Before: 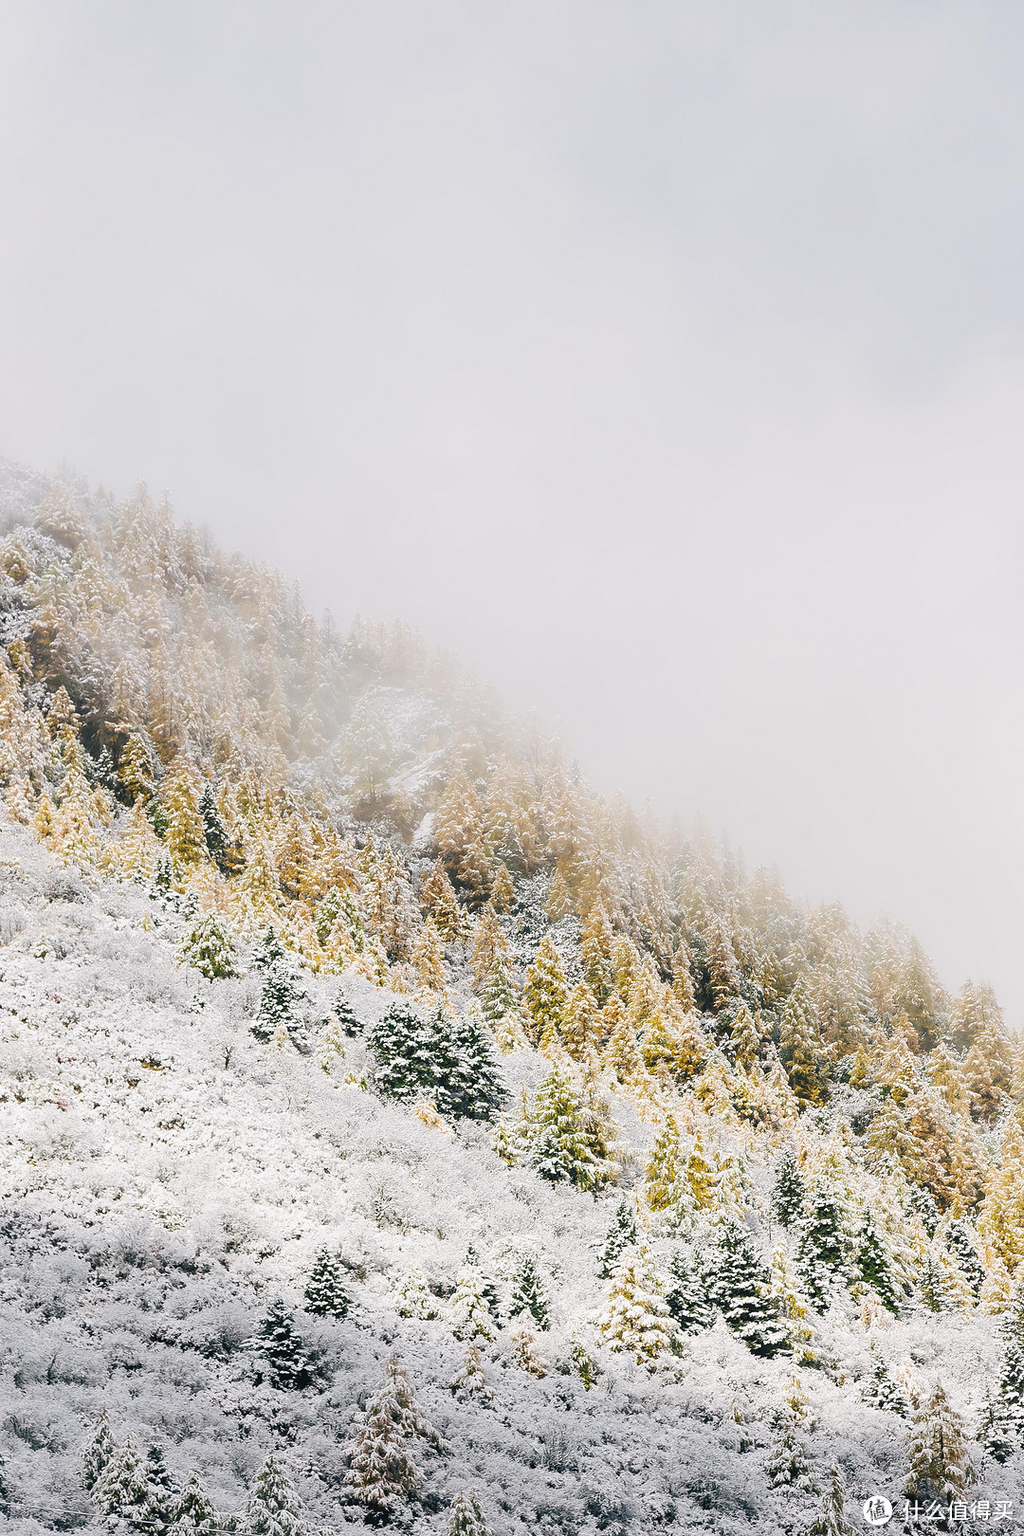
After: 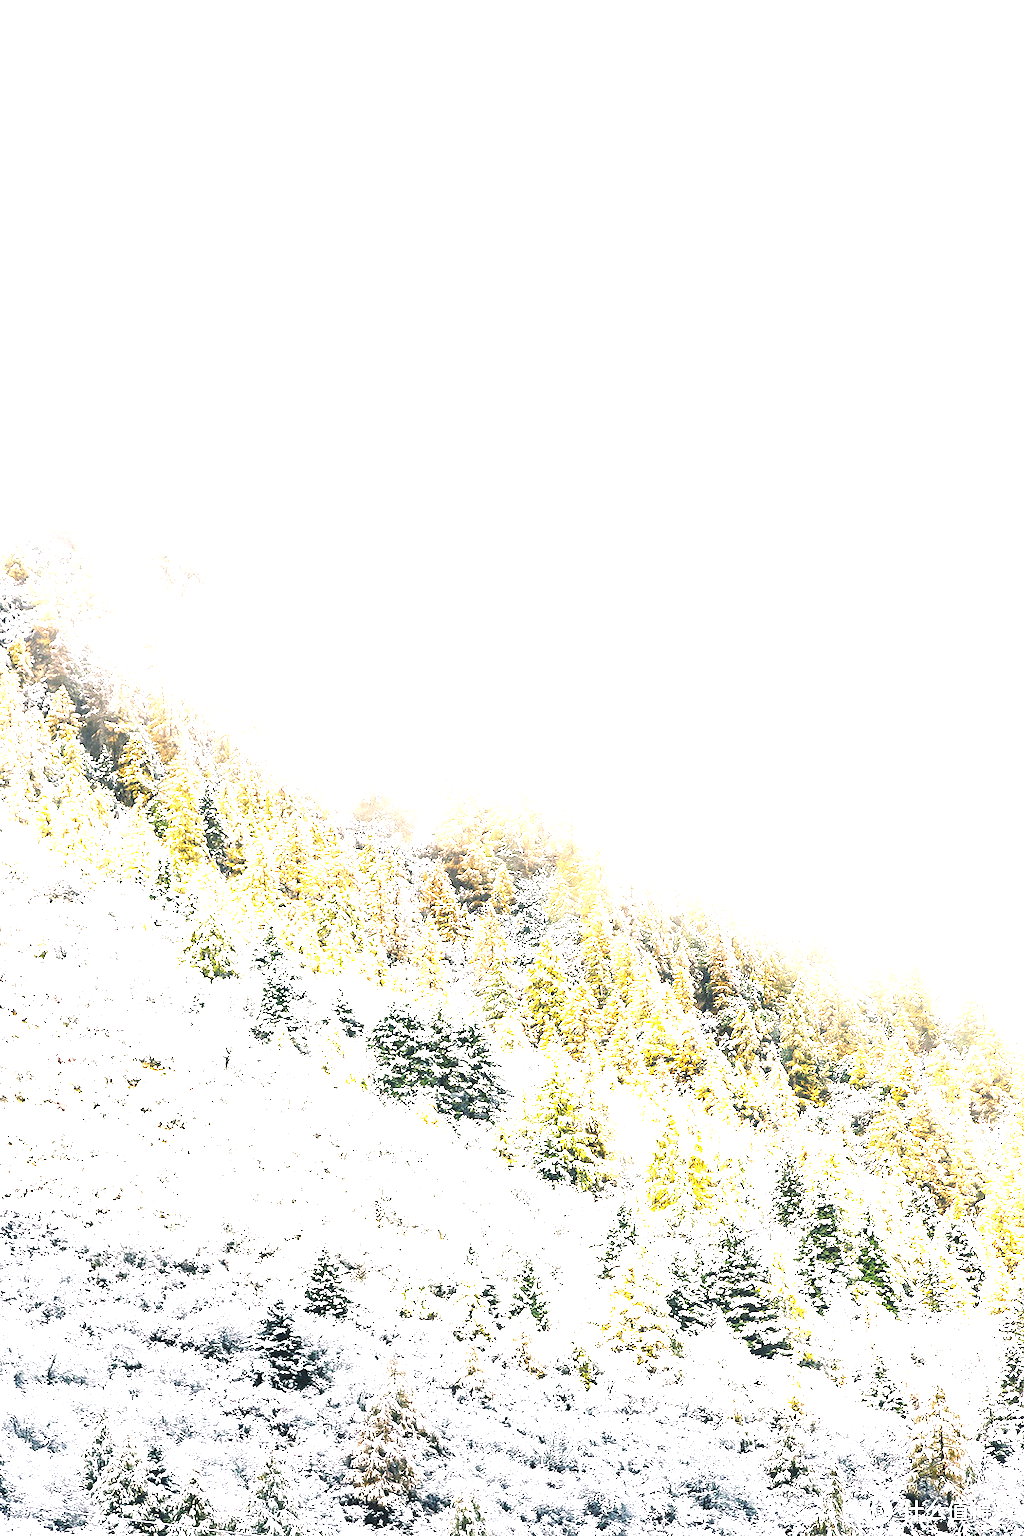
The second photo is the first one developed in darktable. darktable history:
exposure: black level correction 0, exposure 1.928 EV, compensate exposure bias true, compensate highlight preservation false
